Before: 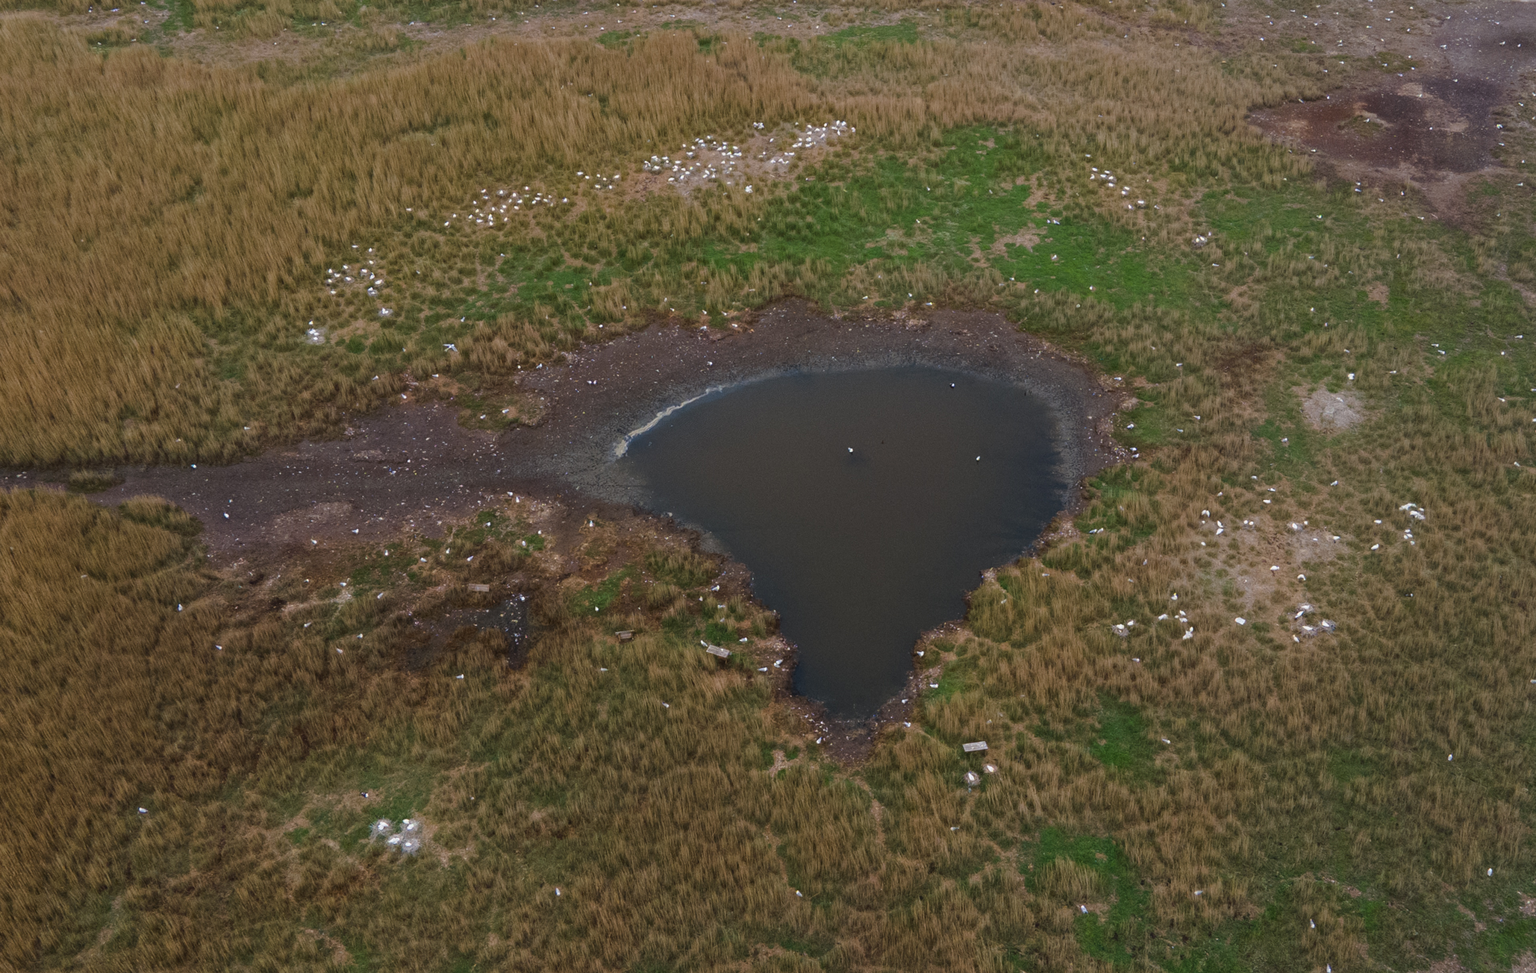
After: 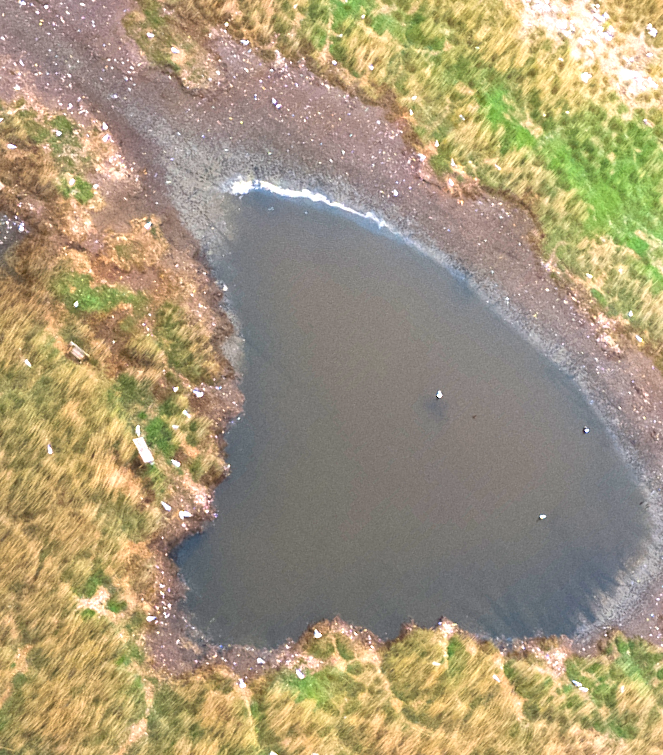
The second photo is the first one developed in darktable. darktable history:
exposure: black level correction 0.001, exposure 0.963 EV, compensate exposure bias true, compensate highlight preservation false
crop and rotate: angle -46.03°, top 16.796%, right 0.921%, bottom 11.756%
